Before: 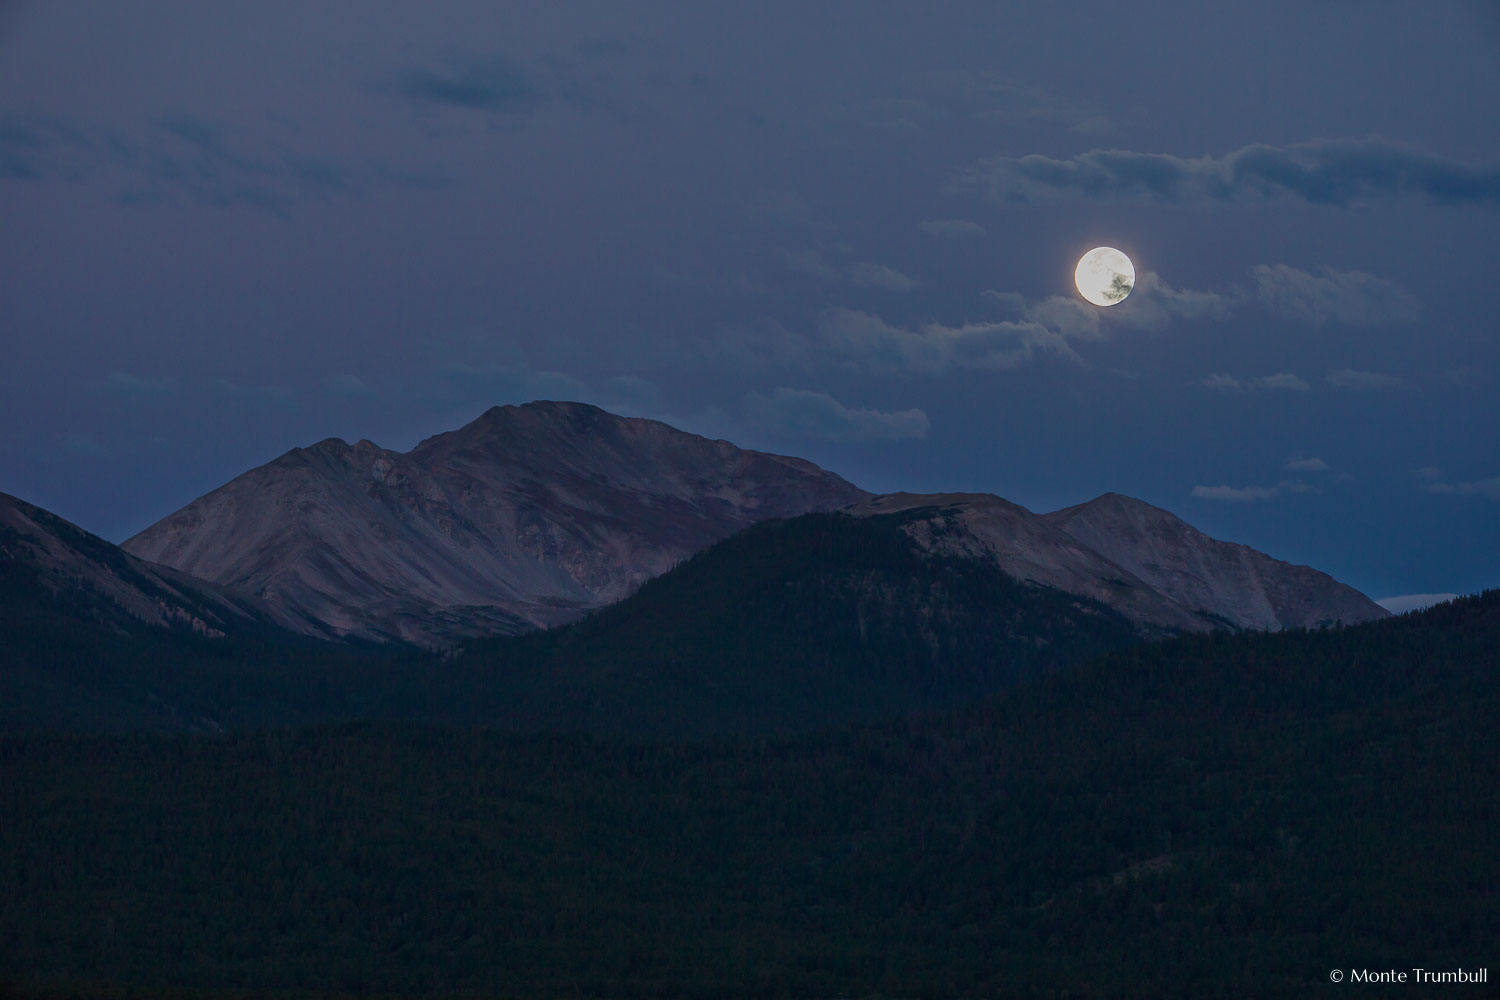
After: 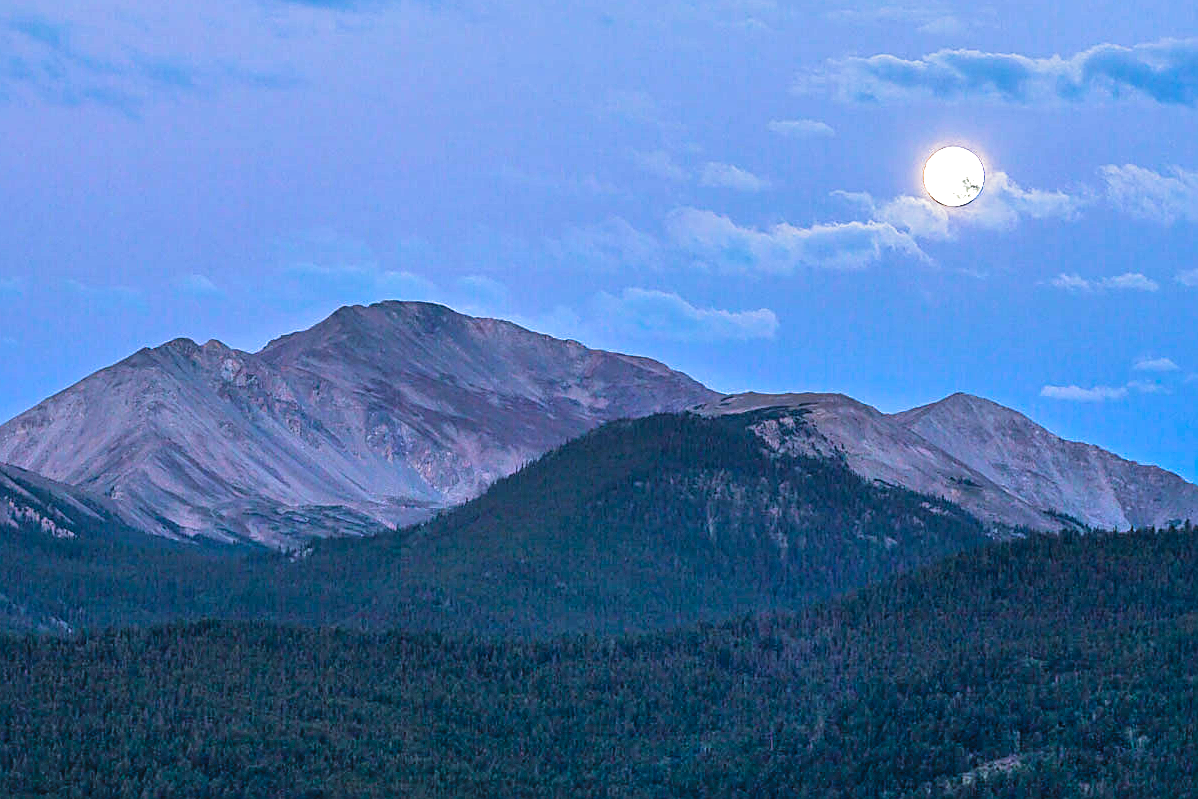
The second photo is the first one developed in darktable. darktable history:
white balance: red 0.988, blue 1.017
crop and rotate: left 10.071%, top 10.071%, right 10.02%, bottom 10.02%
exposure: black level correction 0.001, exposure 1.84 EV, compensate highlight preservation false
shadows and highlights: soften with gaussian
sharpen: amount 0.75
contrast brightness saturation: contrast 0.07, brightness 0.18, saturation 0.4
filmic rgb: black relative exposure -8.2 EV, white relative exposure 2.2 EV, threshold 3 EV, hardness 7.11, latitude 75%, contrast 1.325, highlights saturation mix -2%, shadows ↔ highlights balance 30%, preserve chrominance RGB euclidean norm, color science v5 (2021), contrast in shadows safe, contrast in highlights safe, enable highlight reconstruction true
